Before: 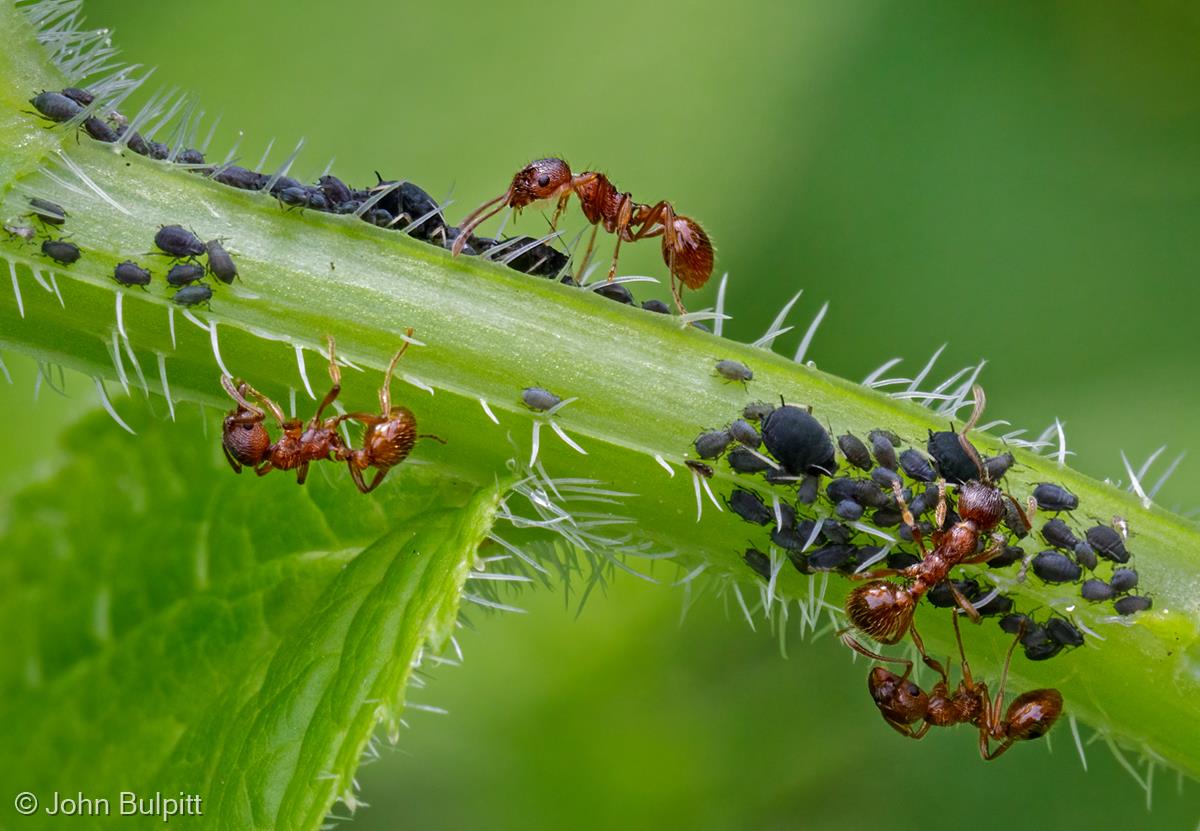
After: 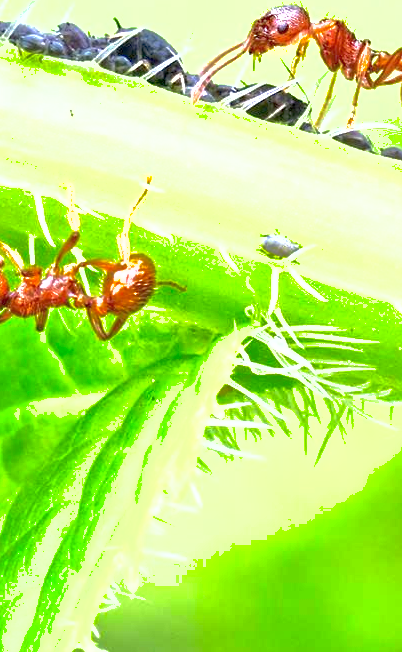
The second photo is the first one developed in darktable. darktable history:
shadows and highlights: on, module defaults
exposure: exposure 2.04 EV, compensate highlight preservation false
crop and rotate: left 21.77%, top 18.528%, right 44.676%, bottom 2.997%
